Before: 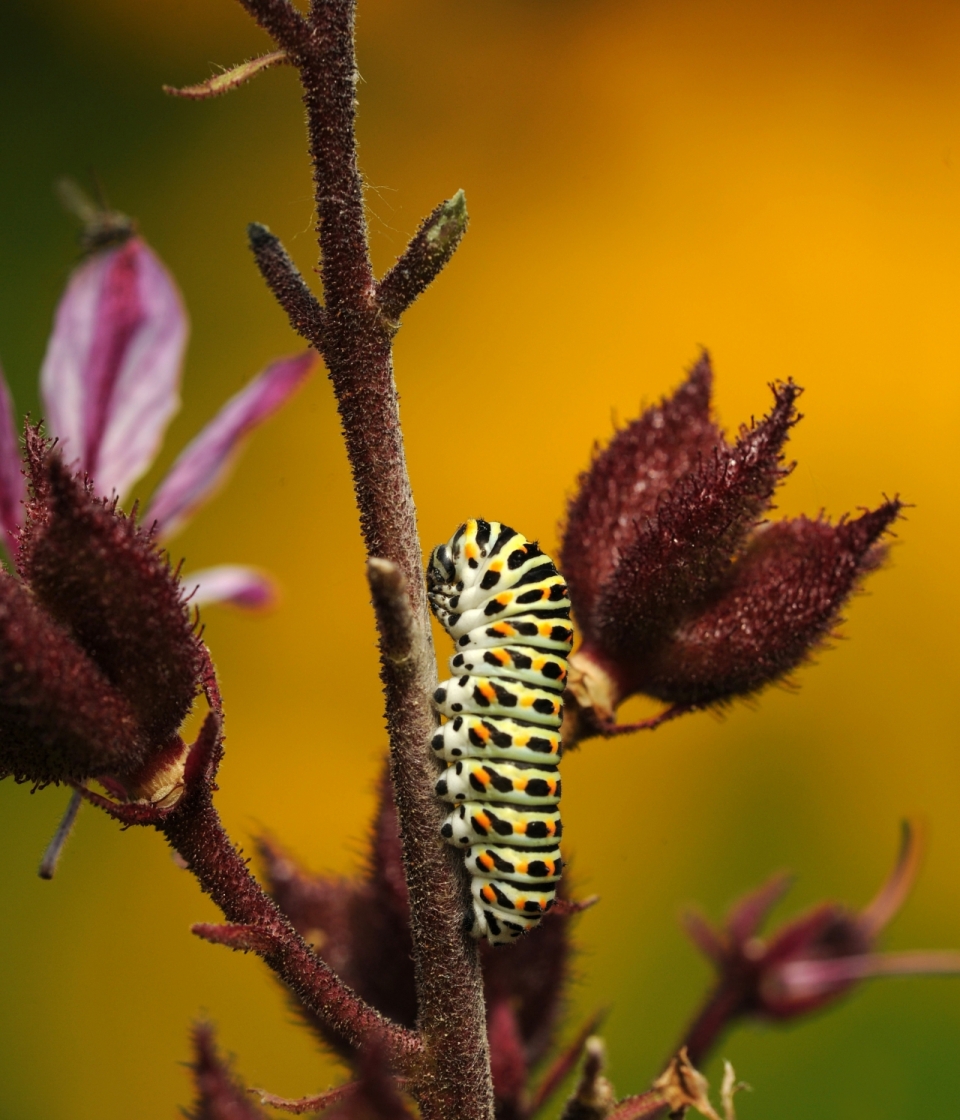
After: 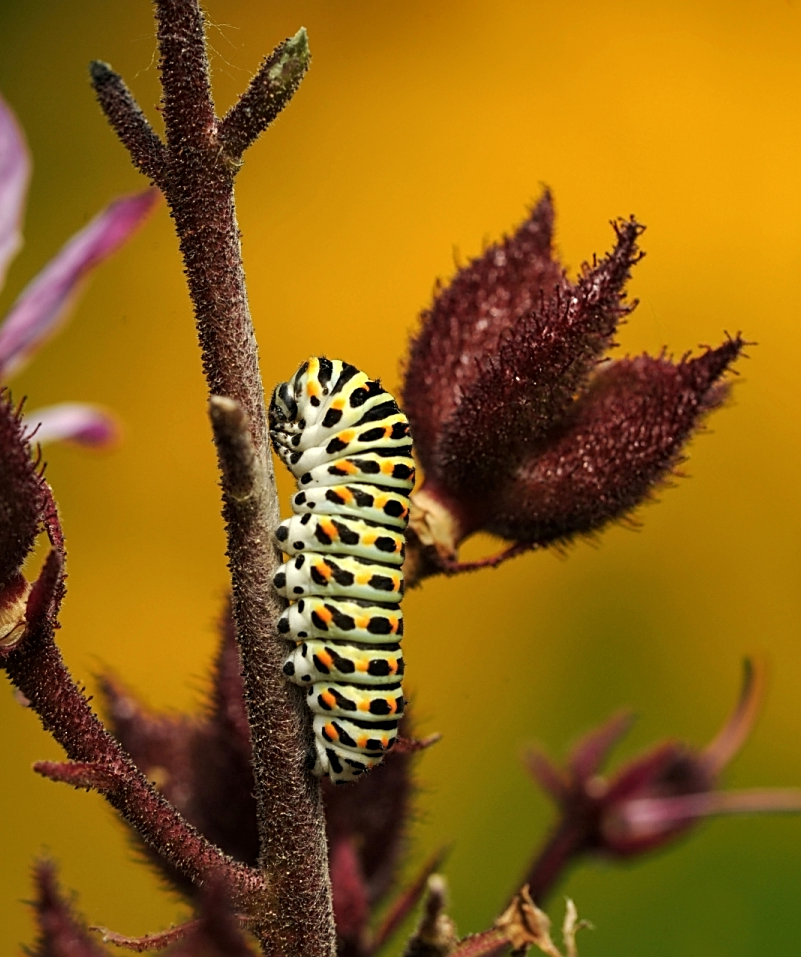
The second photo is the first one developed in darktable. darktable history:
exposure: exposure -0.049 EV, compensate highlight preservation false
sharpen: on, module defaults
local contrast: highlights 105%, shadows 98%, detail 119%, midtone range 0.2
crop: left 16.47%, top 14.511%
